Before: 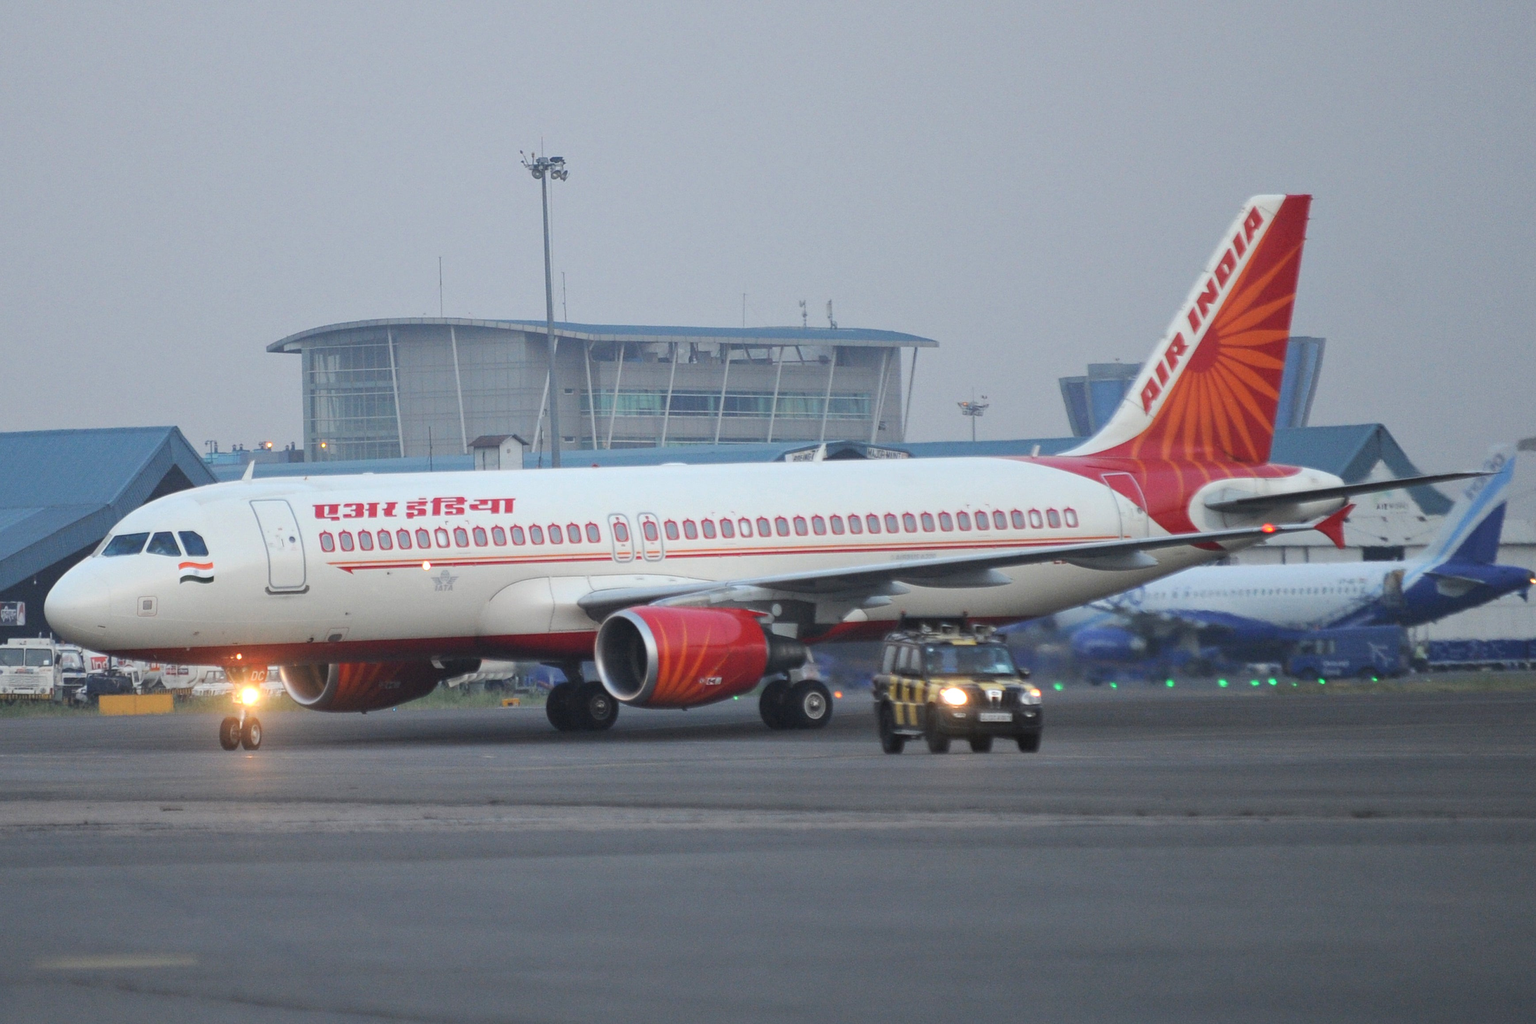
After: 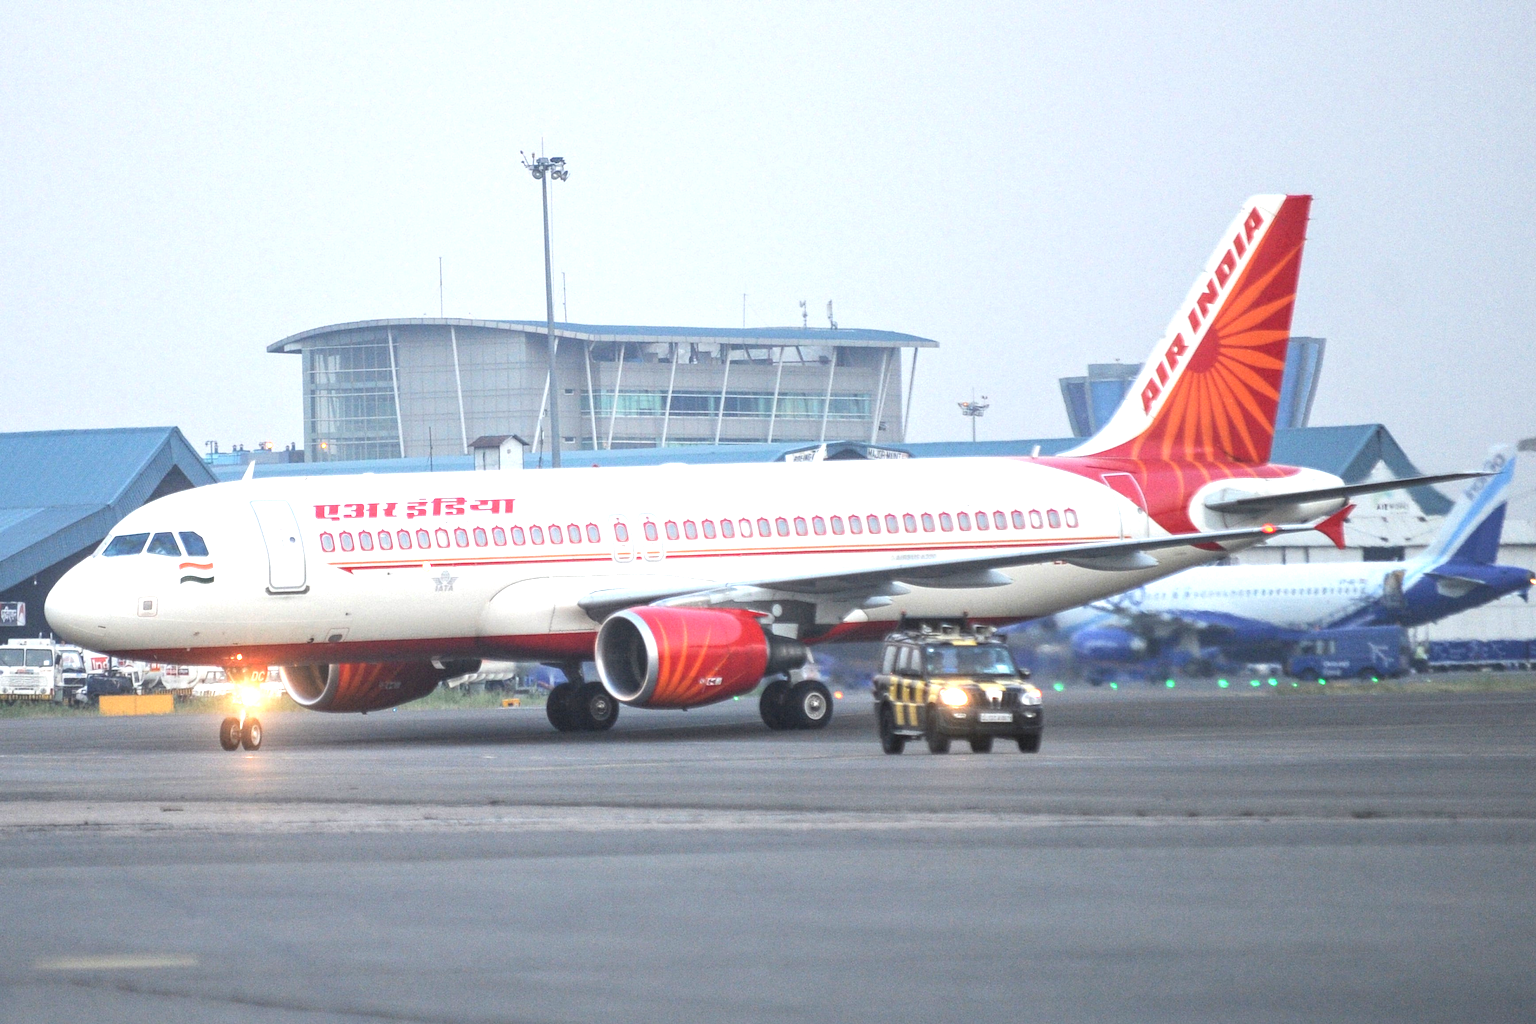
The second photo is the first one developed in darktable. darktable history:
exposure: black level correction 0, exposure 1.1 EV, compensate highlight preservation false
local contrast: on, module defaults
